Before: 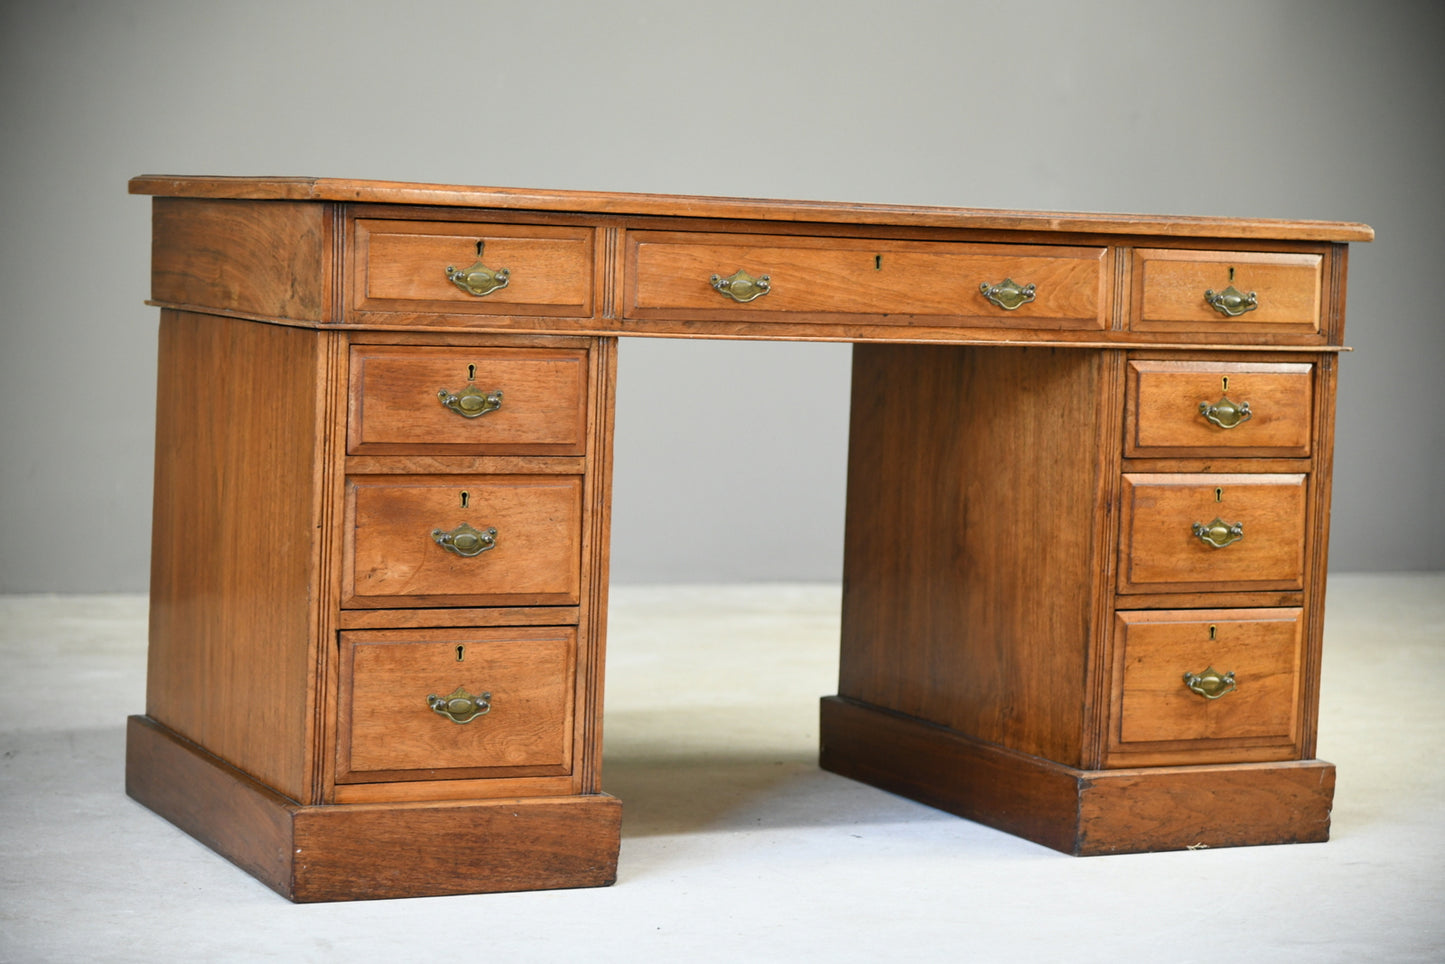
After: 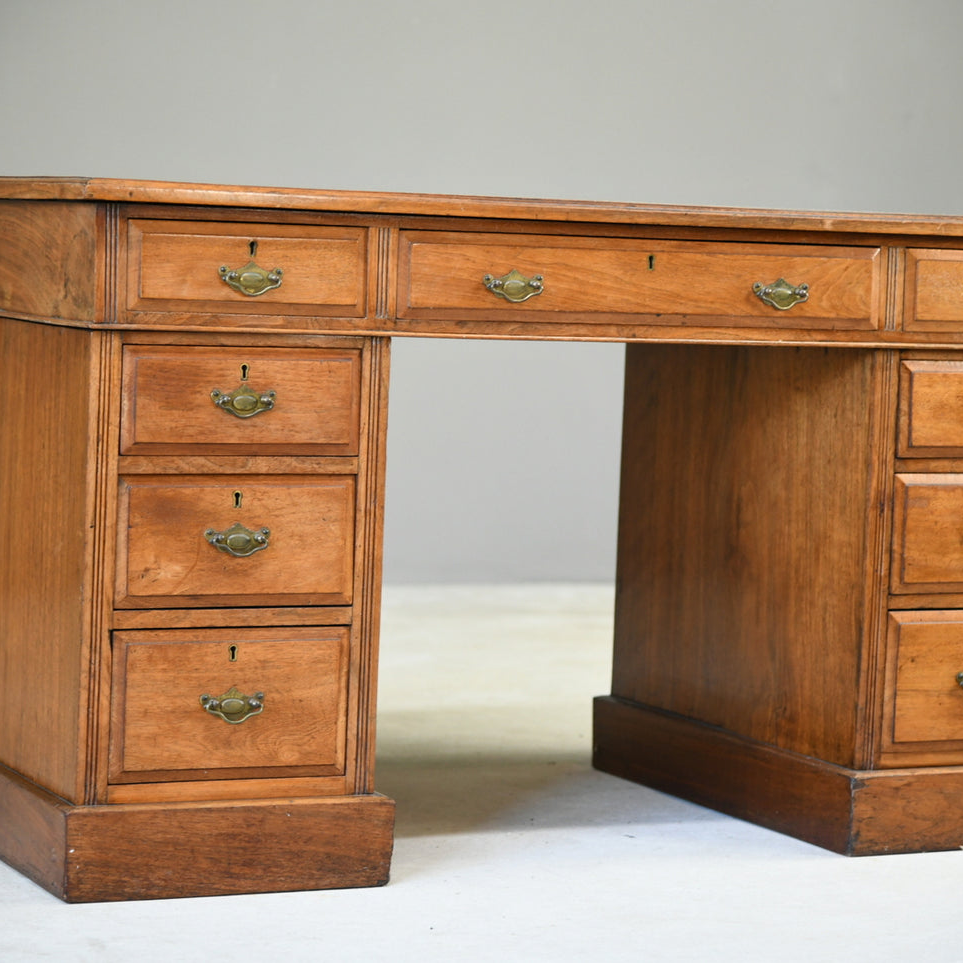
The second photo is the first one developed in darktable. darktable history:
crop and rotate: left 15.754%, right 17.579%
tone equalizer: on, module defaults
